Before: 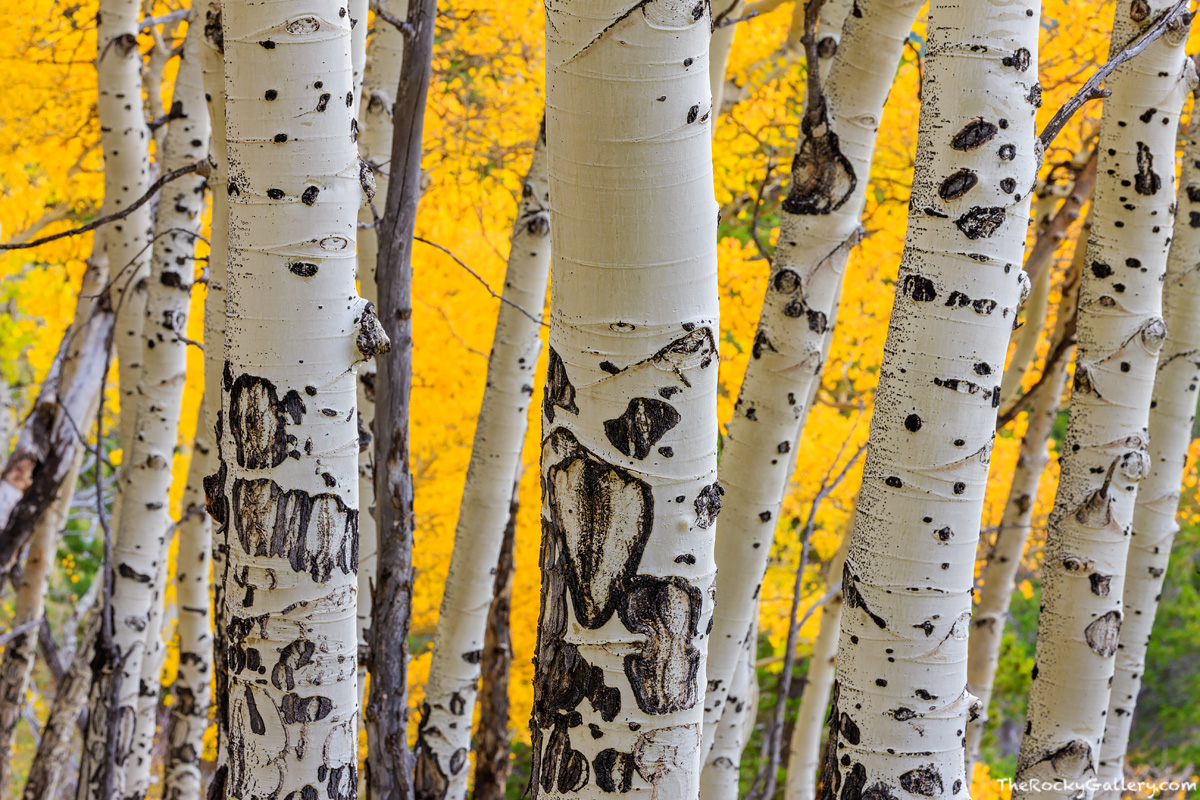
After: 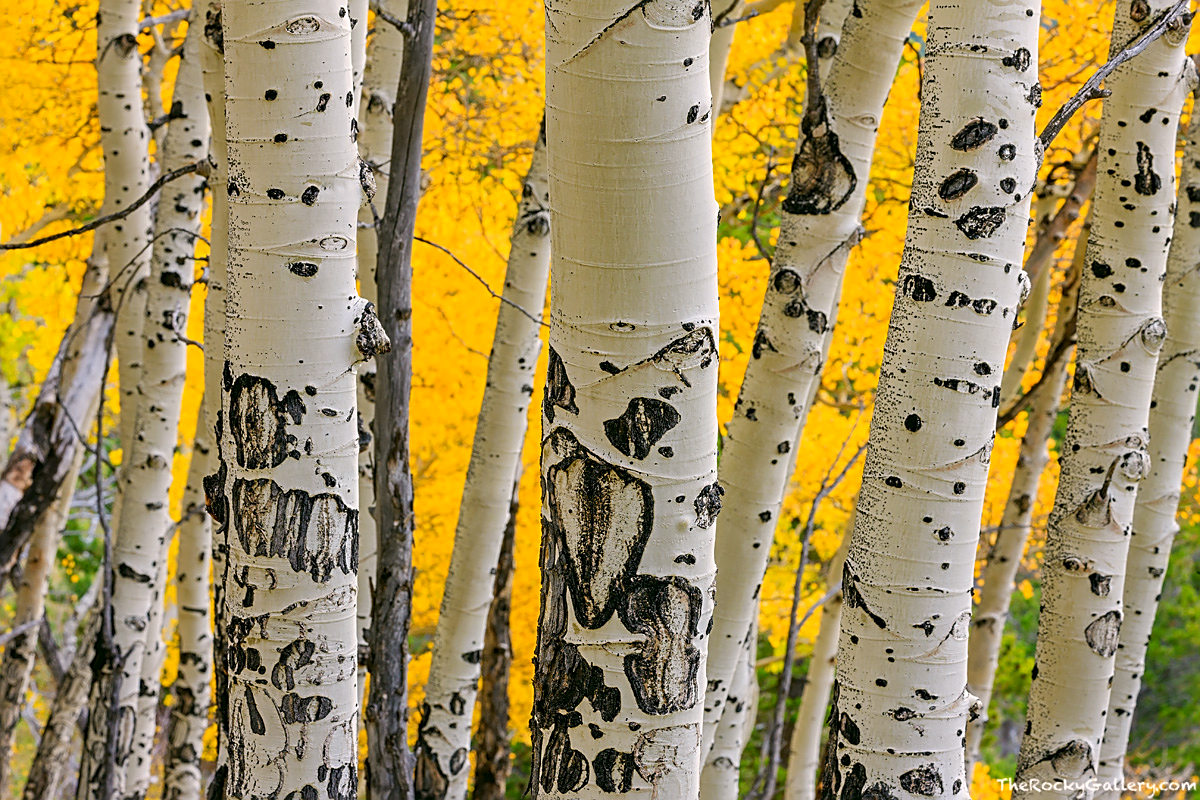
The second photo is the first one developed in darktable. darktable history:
sharpen: on, module defaults
color correction: highlights a* 4.02, highlights b* 4.96, shadows a* -7.38, shadows b* 4.69
